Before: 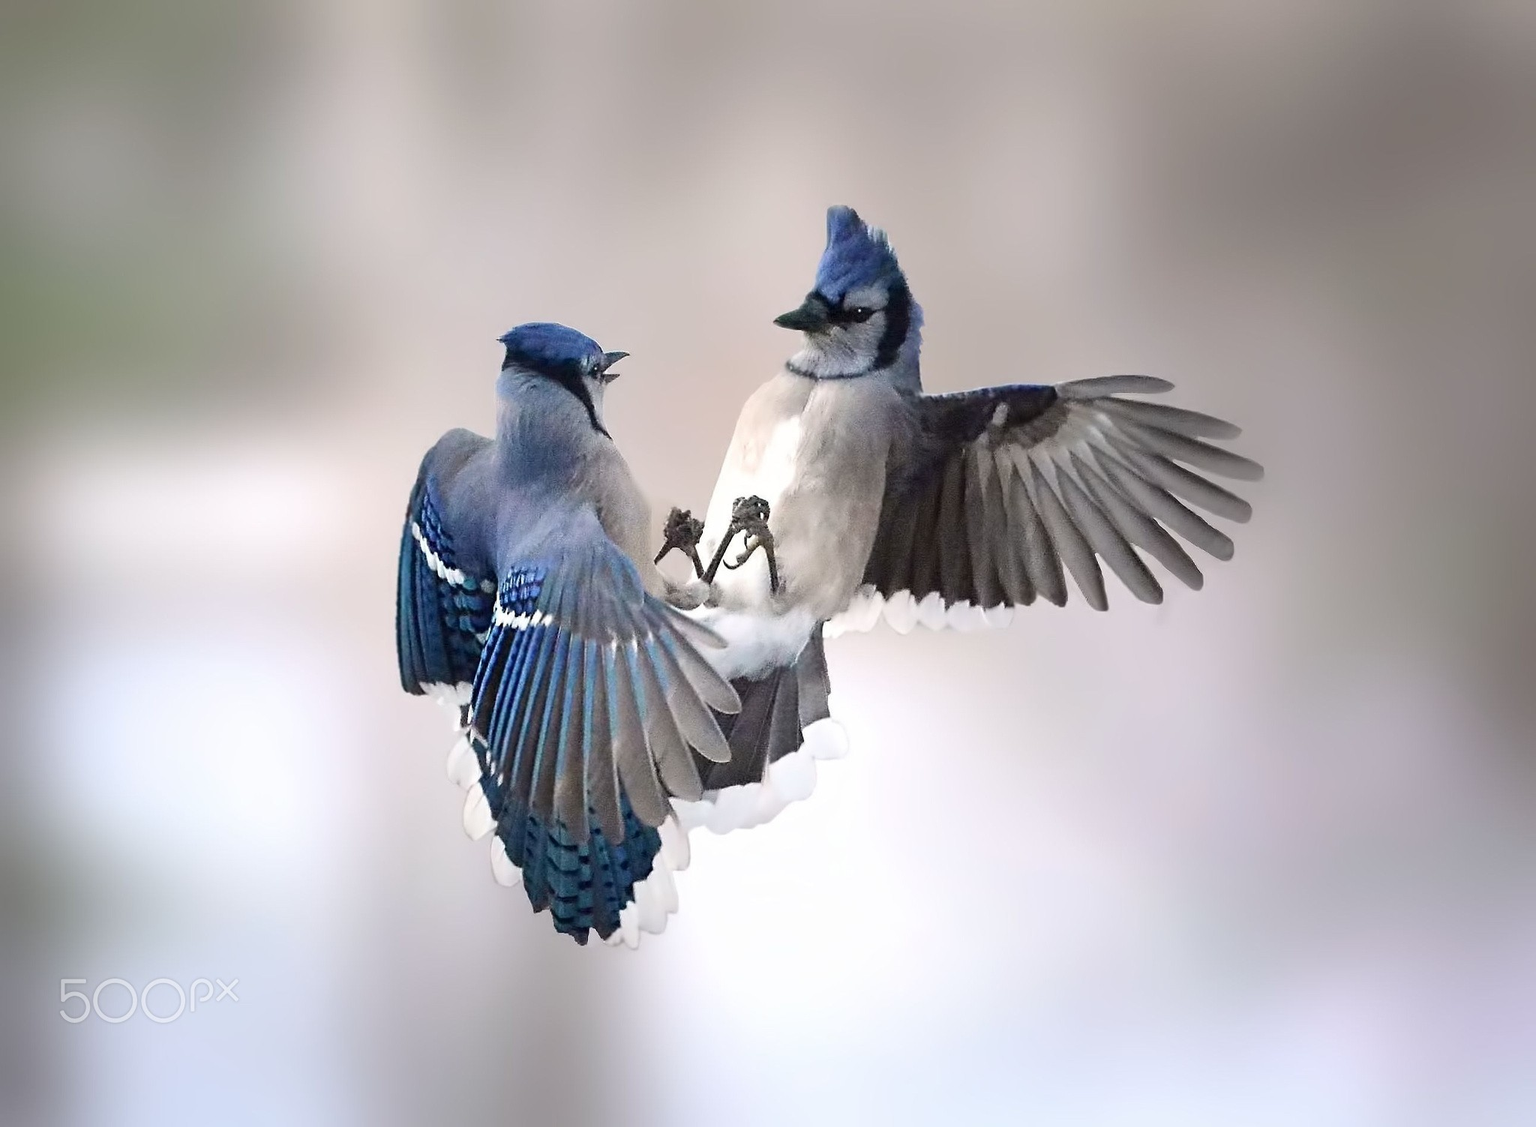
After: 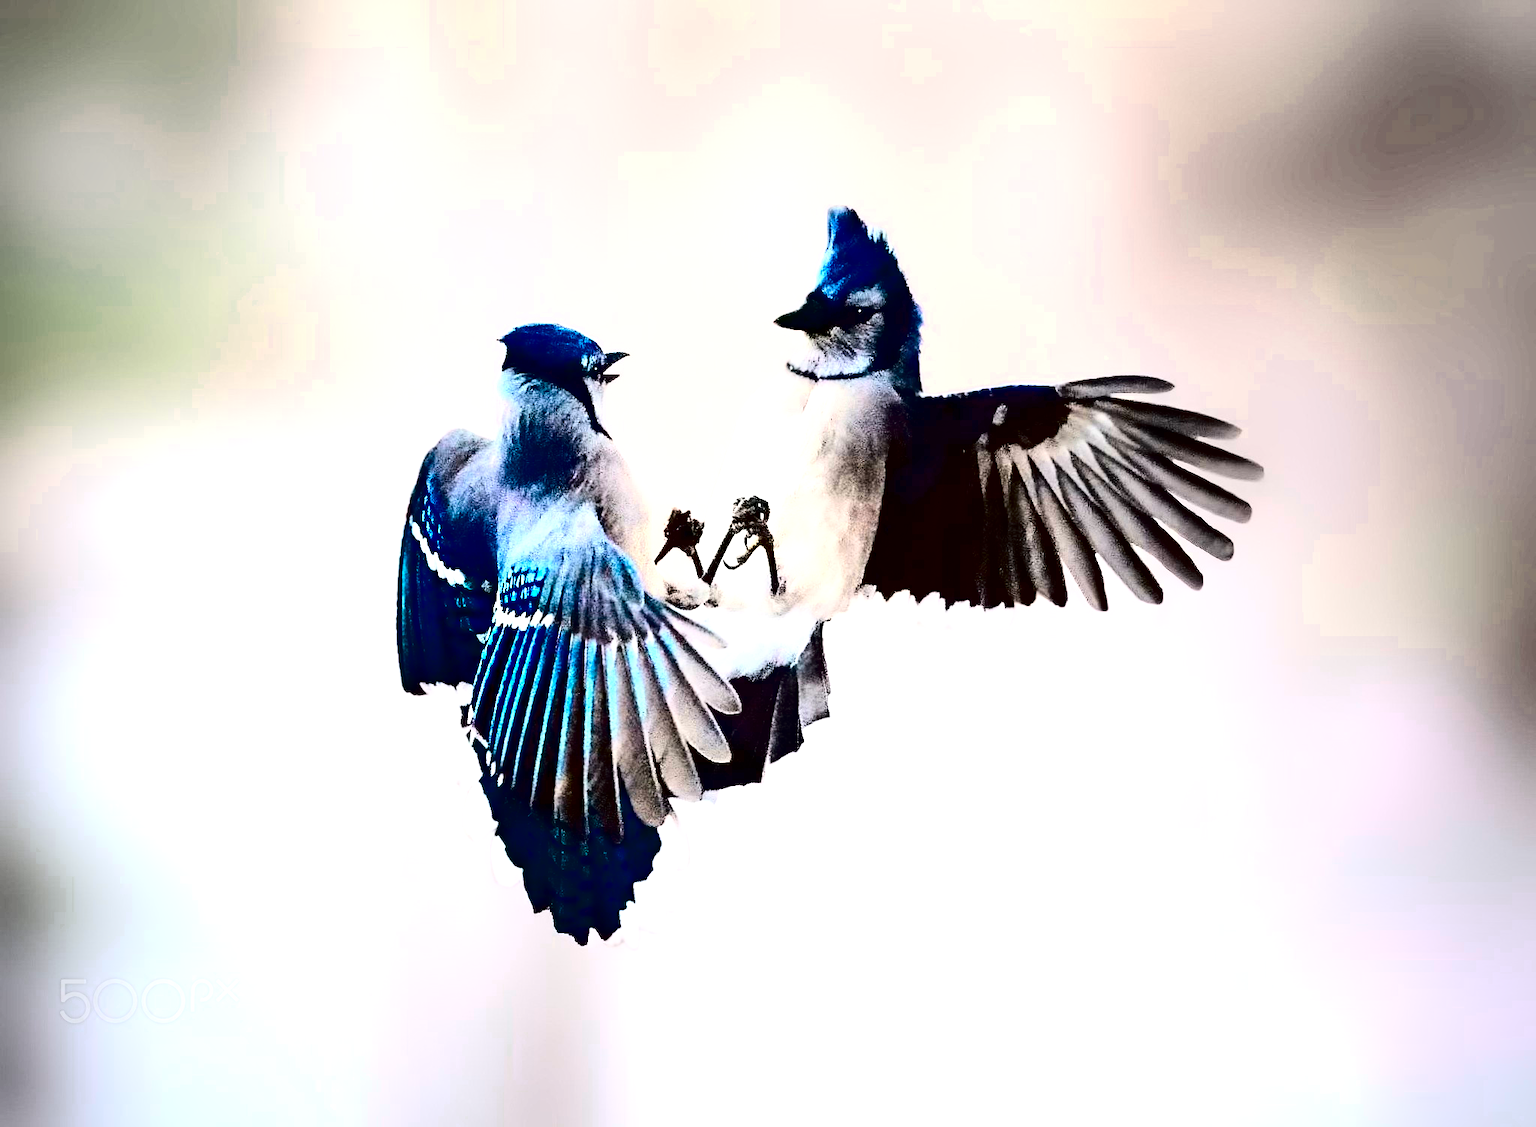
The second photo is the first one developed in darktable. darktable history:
exposure: exposure 0.608 EV, compensate exposure bias true, compensate highlight preservation false
contrast brightness saturation: contrast 0.79, brightness -0.991, saturation 0.987
vignetting: on, module defaults
color zones: curves: ch0 [(0.018, 0.548) (0.197, 0.654) (0.425, 0.447) (0.605, 0.658) (0.732, 0.579)]; ch1 [(0.105, 0.531) (0.224, 0.531) (0.386, 0.39) (0.618, 0.456) (0.732, 0.456) (0.956, 0.421)]; ch2 [(0.039, 0.583) (0.215, 0.465) (0.399, 0.544) (0.465, 0.548) (0.614, 0.447) (0.724, 0.43) (0.882, 0.623) (0.956, 0.632)]
